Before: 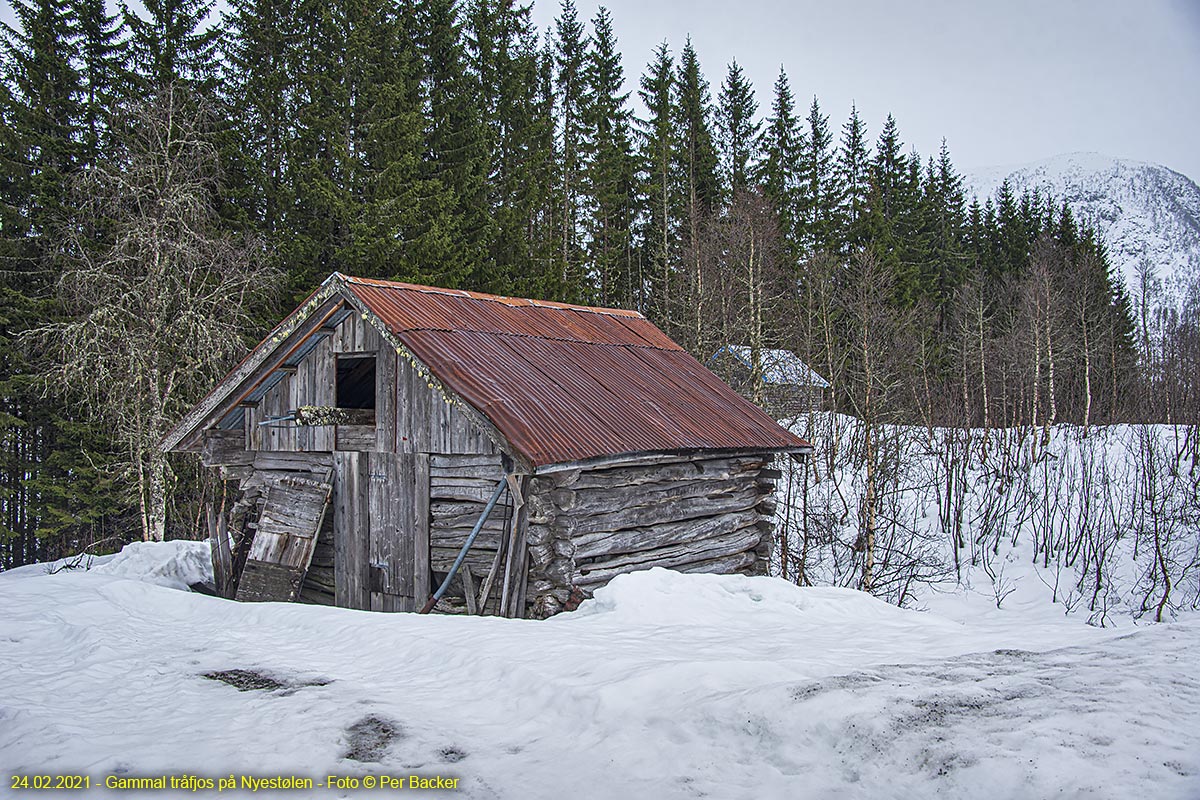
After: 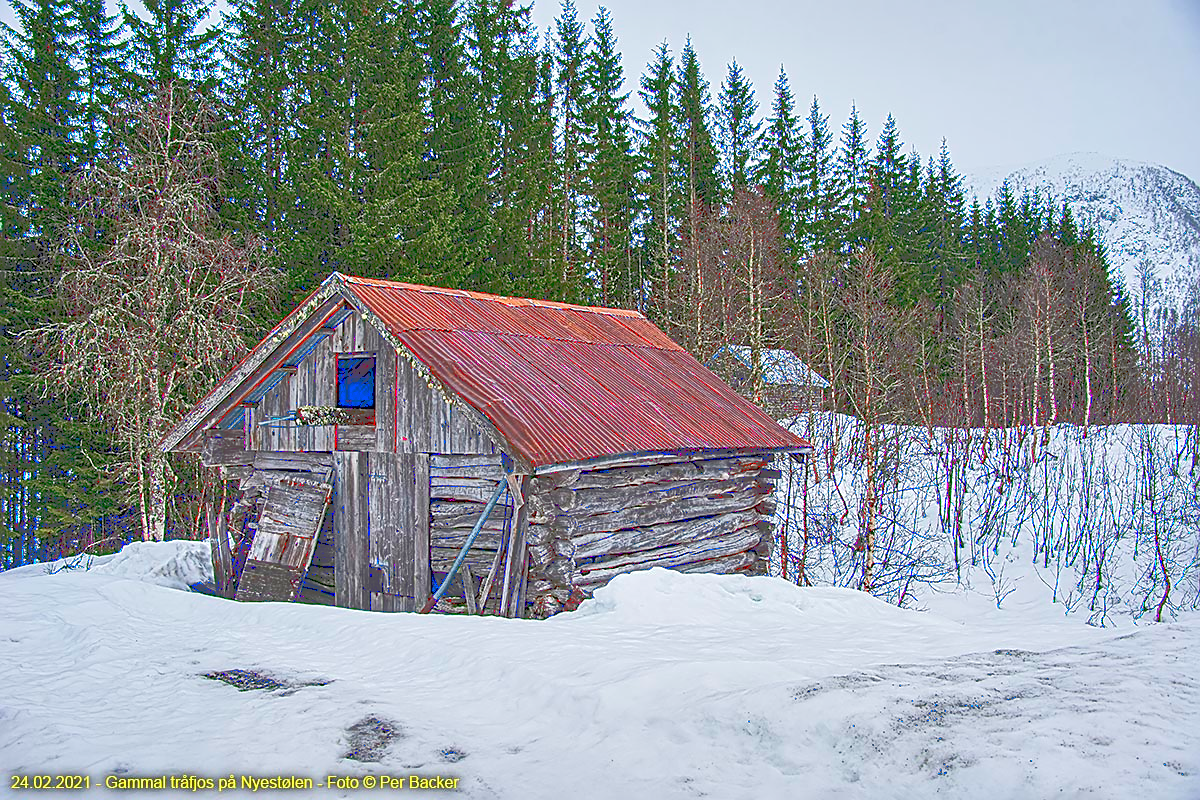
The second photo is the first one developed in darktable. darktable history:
sharpen: on, module defaults
tone curve: curves: ch0 [(0, 0) (0.003, 0.299) (0.011, 0.299) (0.025, 0.299) (0.044, 0.299) (0.069, 0.3) (0.1, 0.306) (0.136, 0.316) (0.177, 0.326) (0.224, 0.338) (0.277, 0.366) (0.335, 0.406) (0.399, 0.462) (0.468, 0.533) (0.543, 0.607) (0.623, 0.7) (0.709, 0.775) (0.801, 0.843) (0.898, 0.903) (1, 1)], color space Lab, linked channels, preserve colors none
